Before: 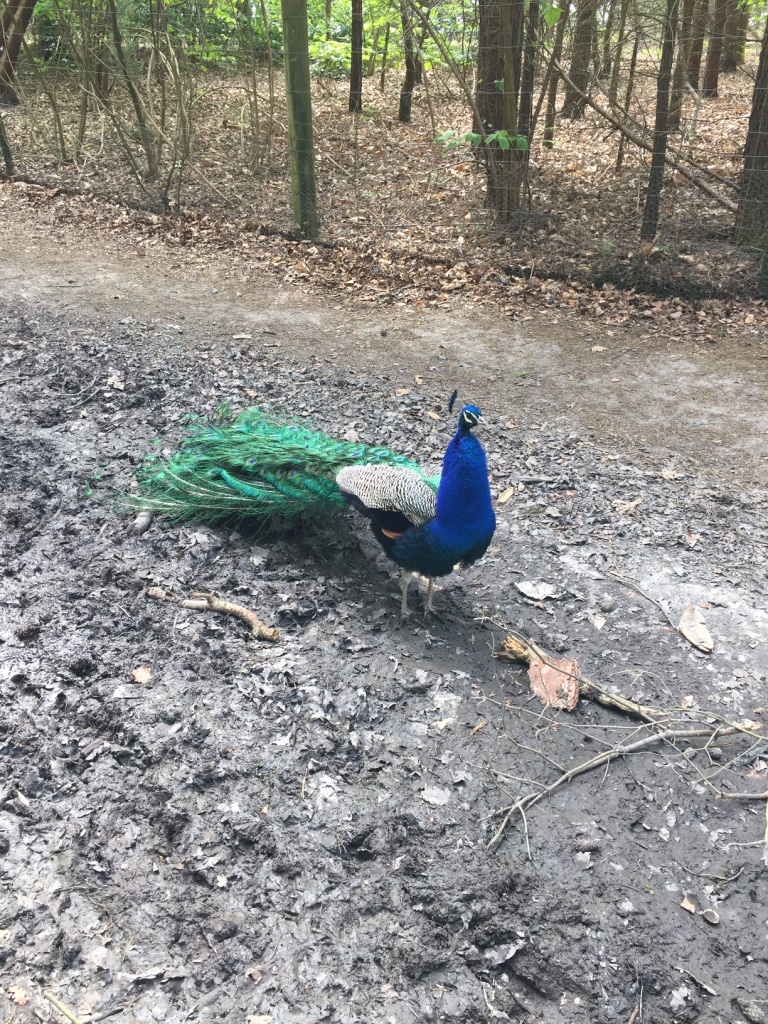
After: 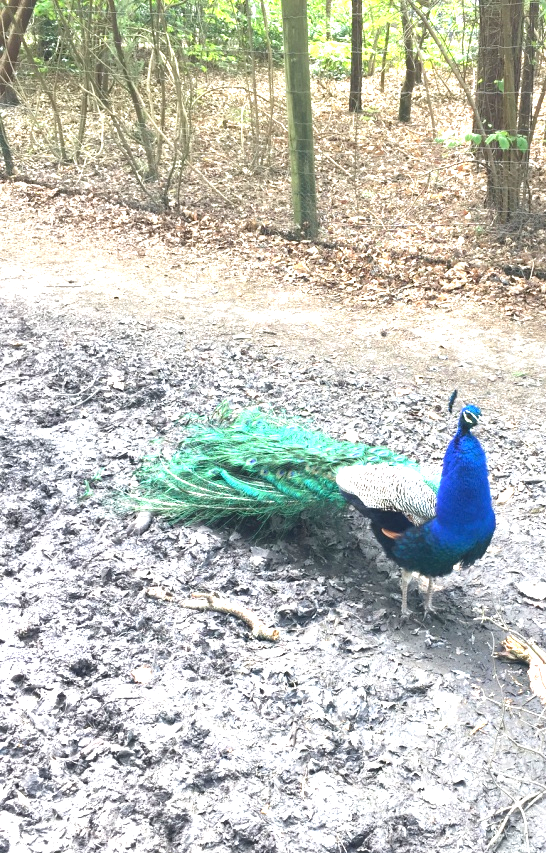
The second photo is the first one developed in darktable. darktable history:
crop: right 28.885%, bottom 16.626%
exposure: black level correction 0.001, exposure 1.3 EV, compensate highlight preservation false
